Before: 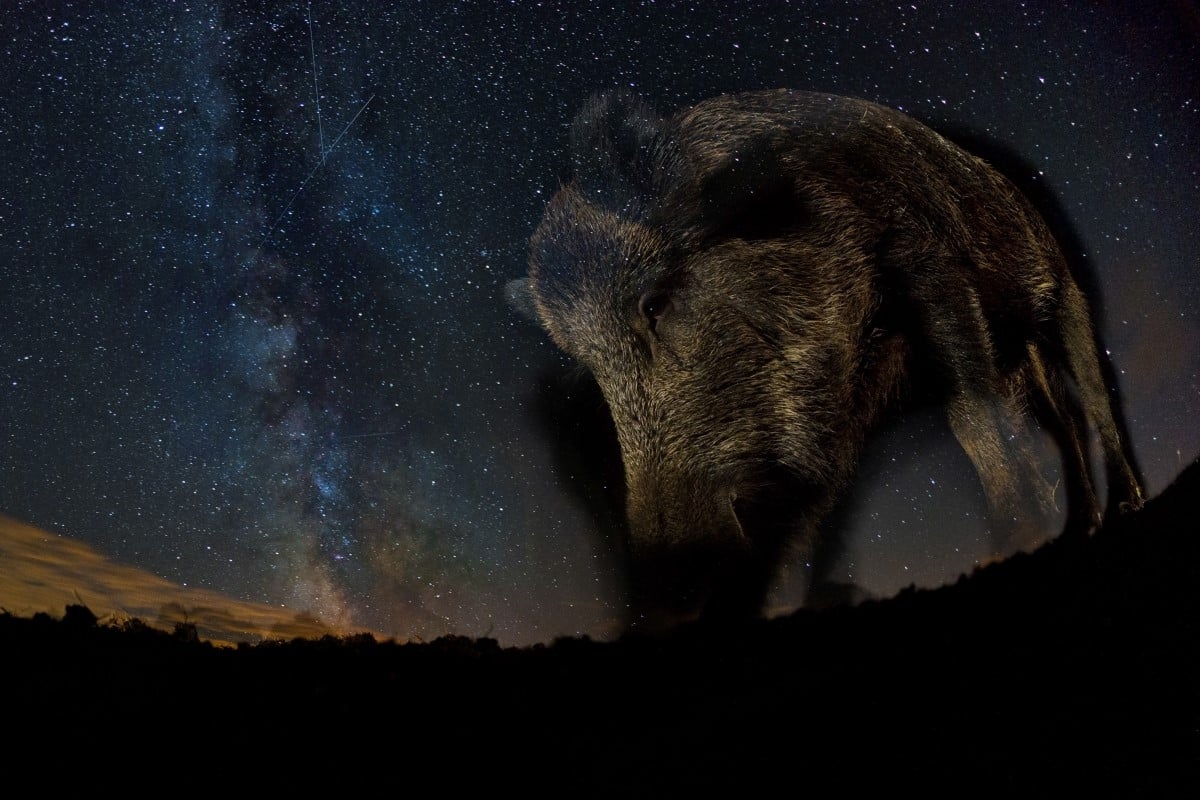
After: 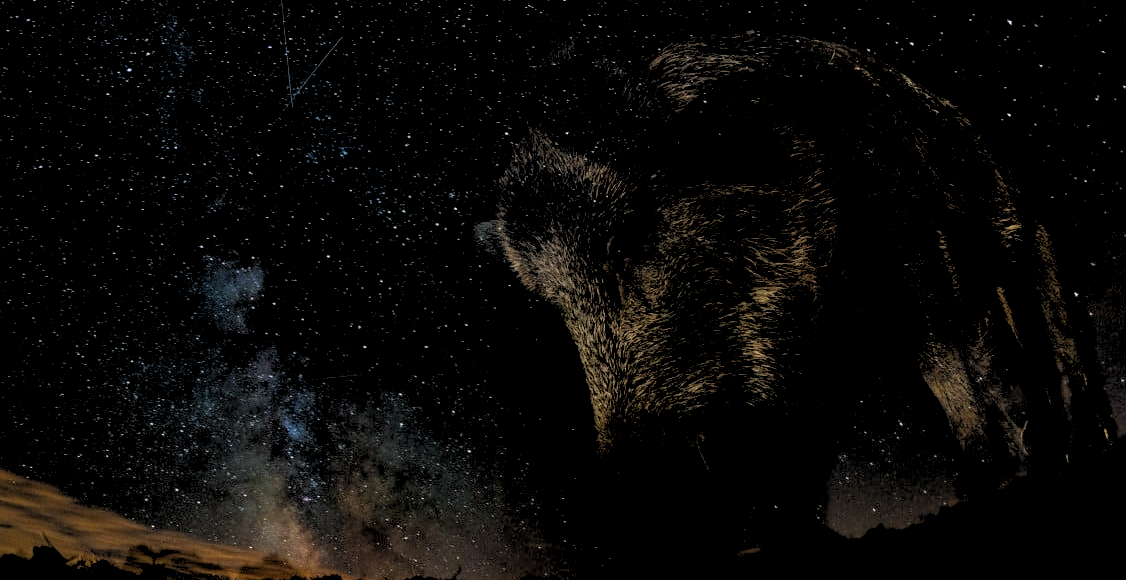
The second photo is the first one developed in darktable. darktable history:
white balance: red 1.045, blue 0.932
rgb levels: levels [[0.029, 0.461, 0.922], [0, 0.5, 1], [0, 0.5, 1]]
crop: left 2.737%, top 7.287%, right 3.421%, bottom 20.179%
